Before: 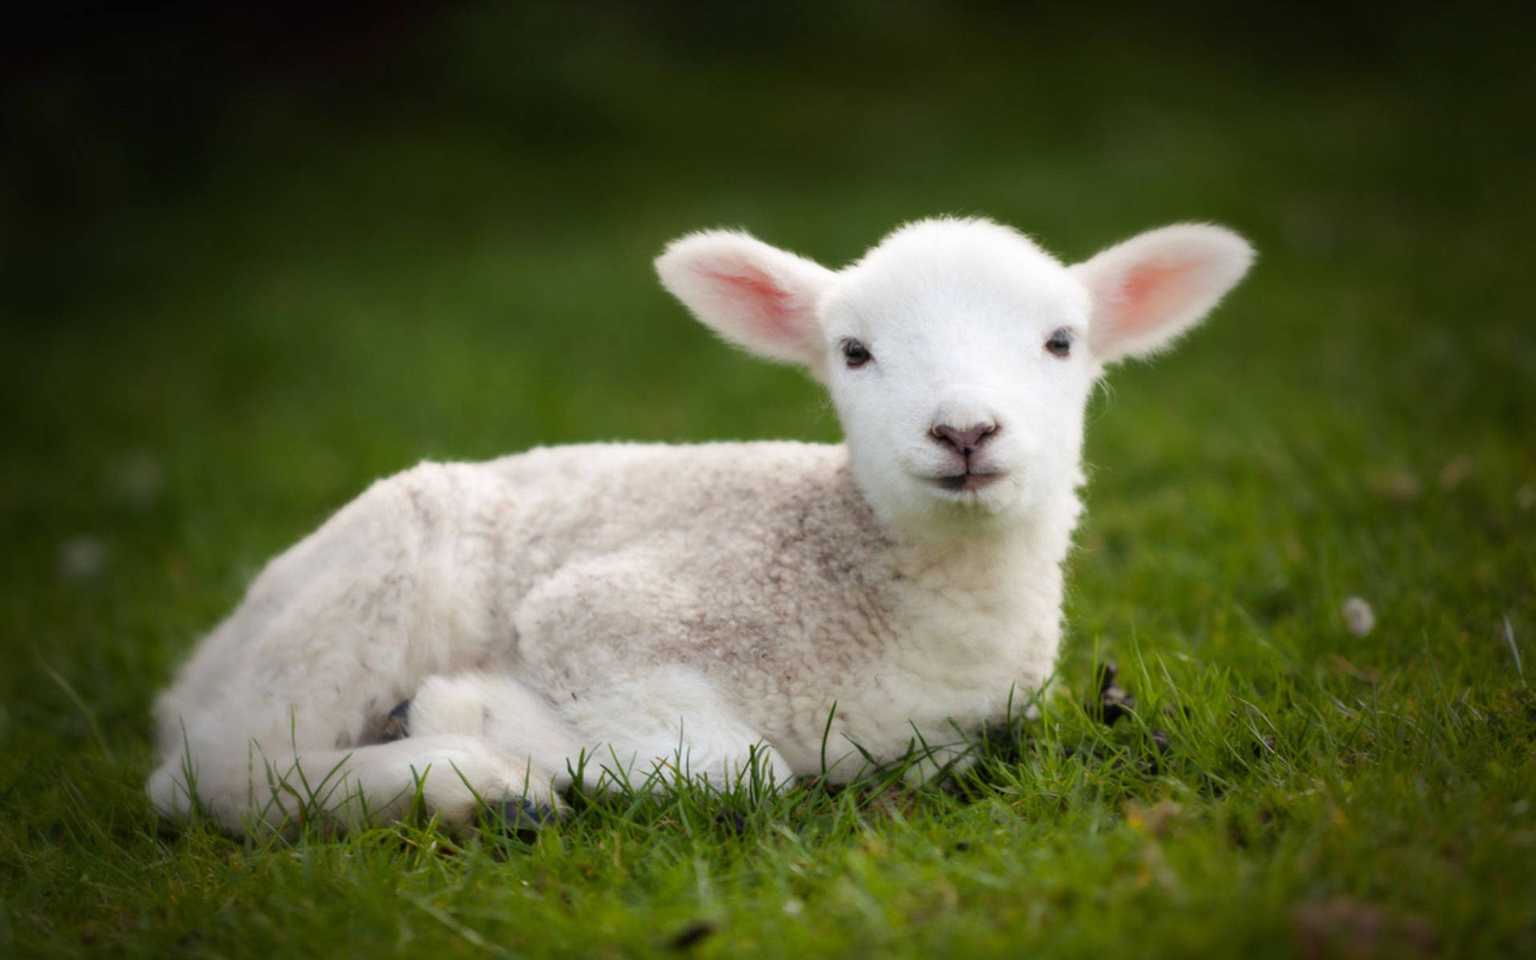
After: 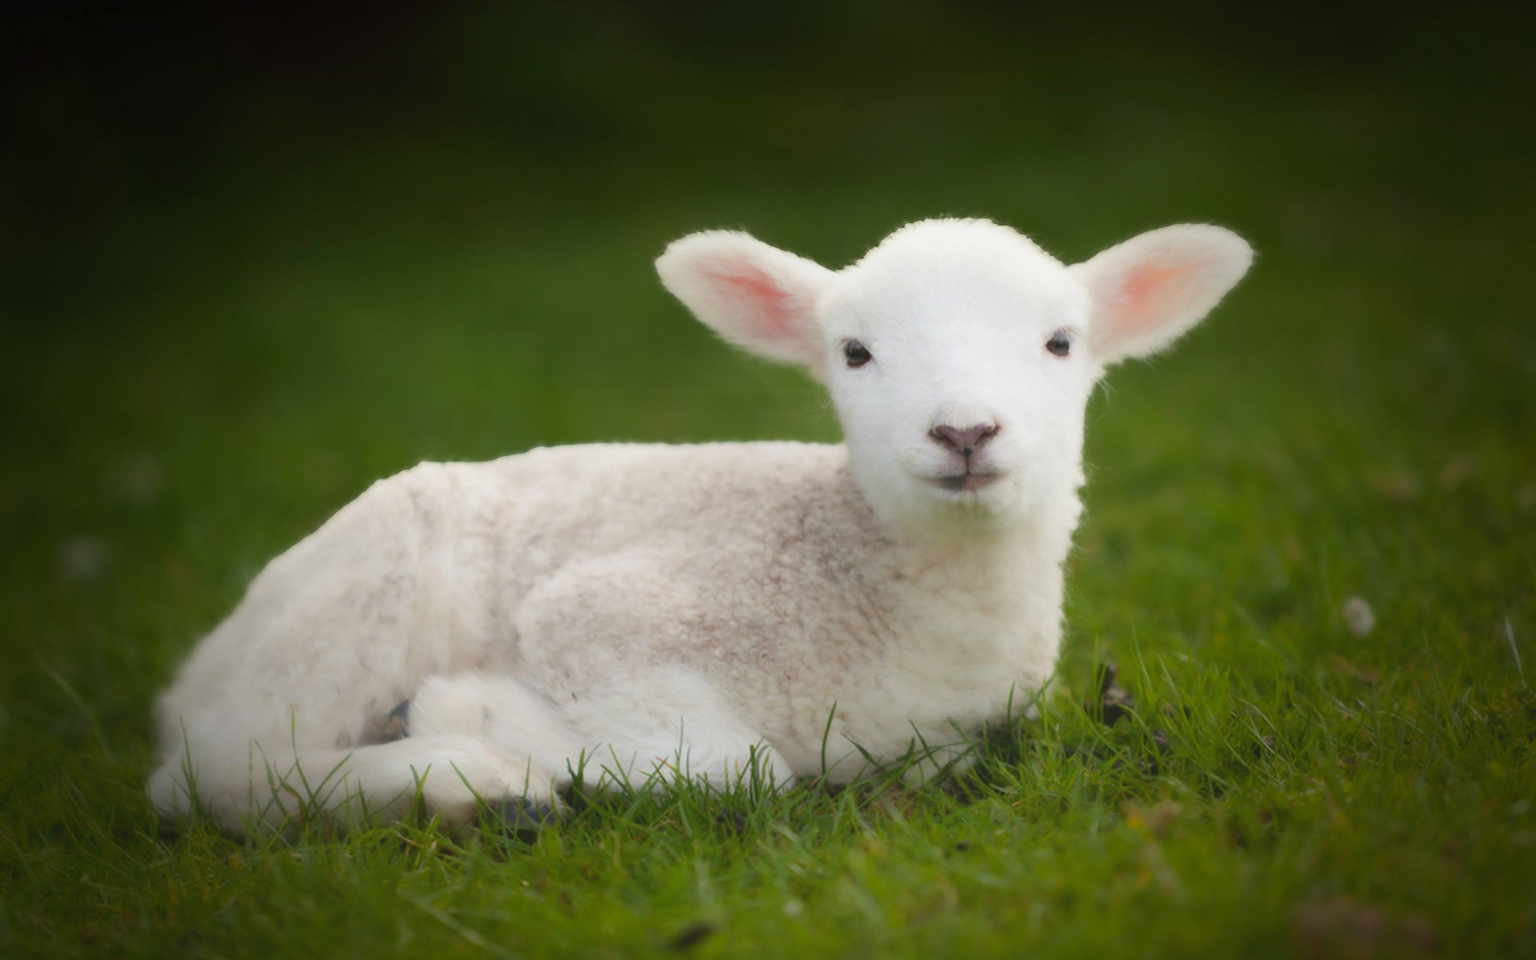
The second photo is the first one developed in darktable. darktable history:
contrast equalizer: octaves 7, y [[0.6 ×6], [0.55 ×6], [0 ×6], [0 ×6], [0 ×6]], mix -0.988
